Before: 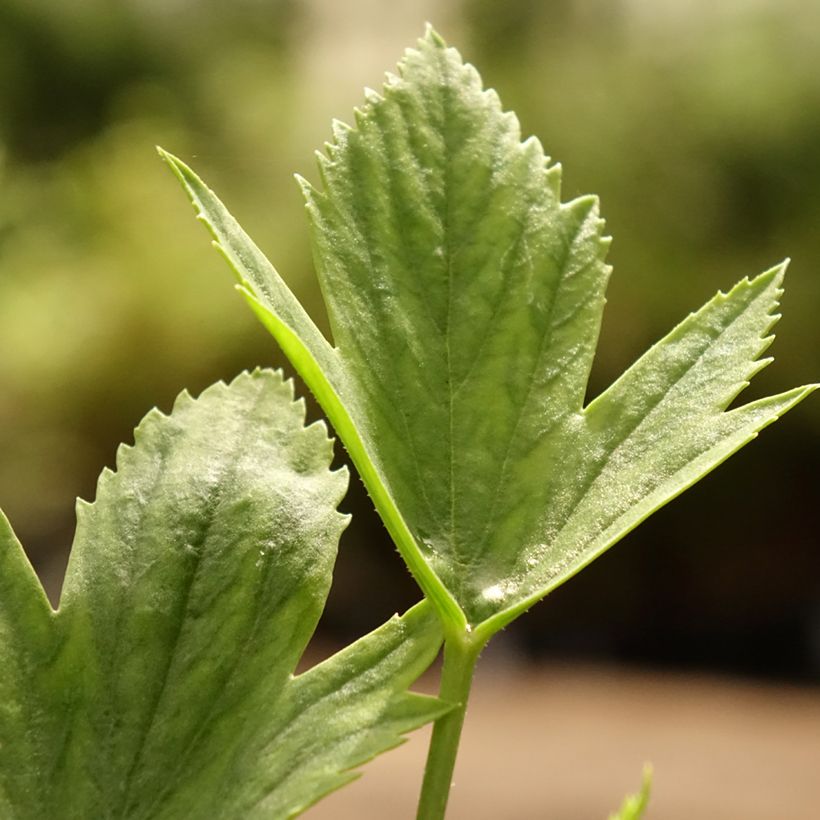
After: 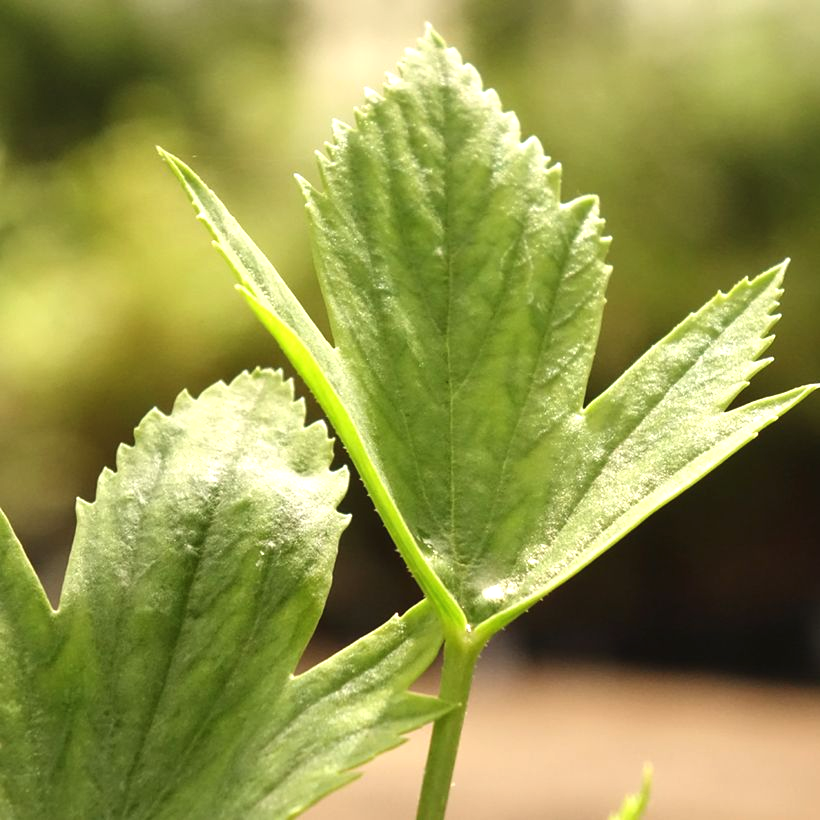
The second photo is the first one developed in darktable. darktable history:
exposure: black level correction -0.002, exposure 0.547 EV, compensate exposure bias true, compensate highlight preservation false
